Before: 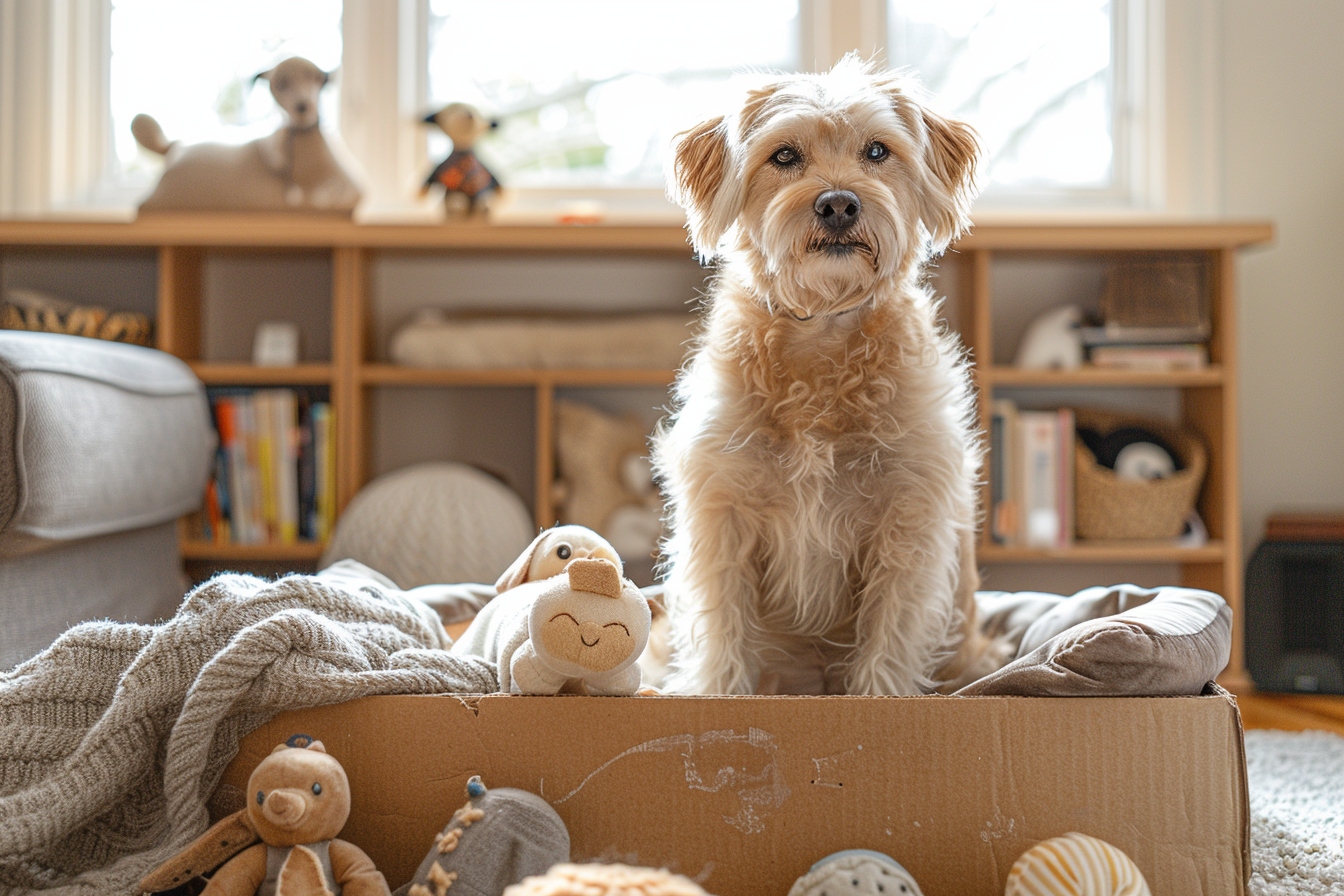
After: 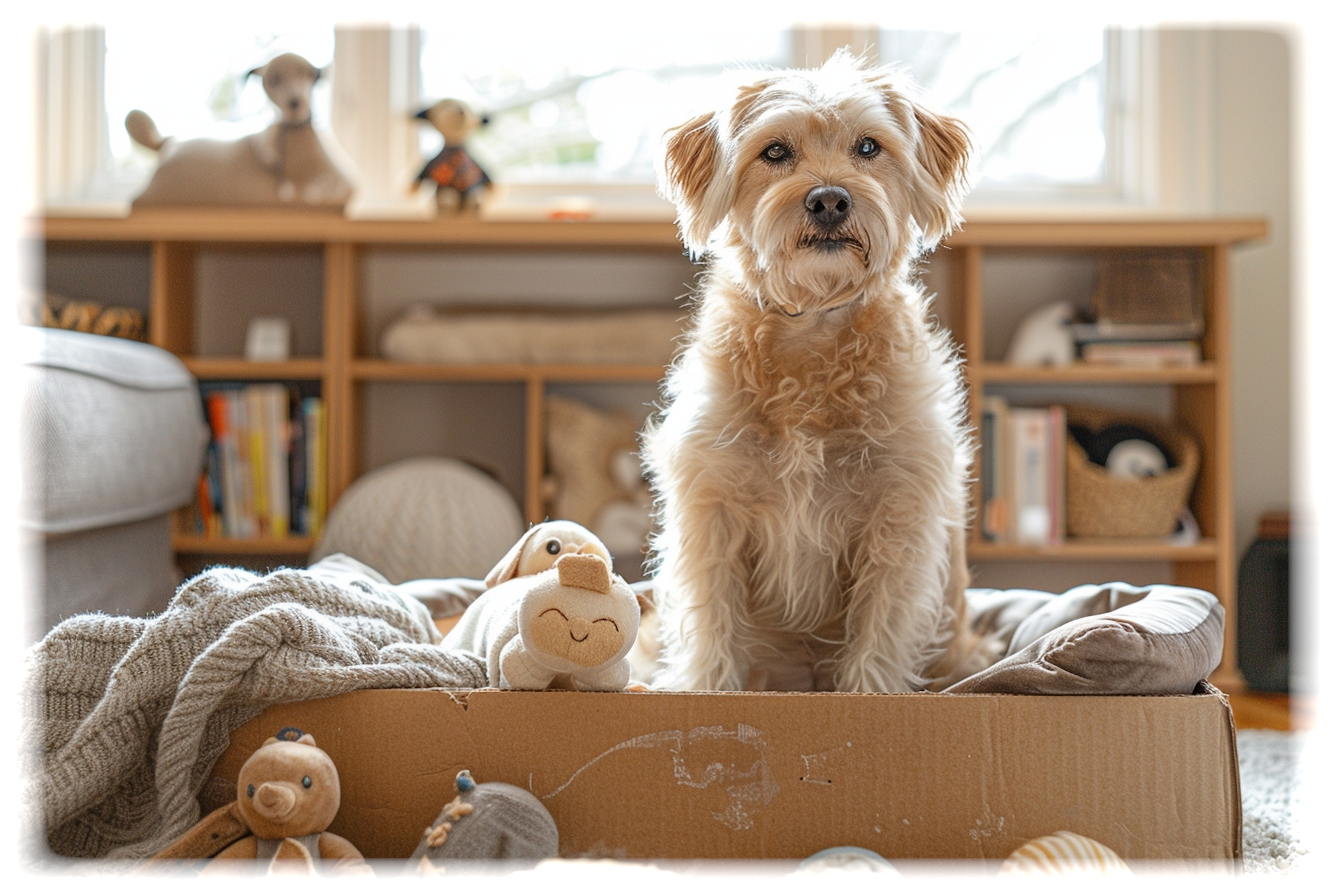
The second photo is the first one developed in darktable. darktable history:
vignetting: fall-off start 93%, fall-off radius 5%, brightness 1, saturation -0.49, automatic ratio true, width/height ratio 1.332, shape 0.04, unbound false
rotate and perspective: rotation 0.192°, lens shift (horizontal) -0.015, crop left 0.005, crop right 0.996, crop top 0.006, crop bottom 0.99
